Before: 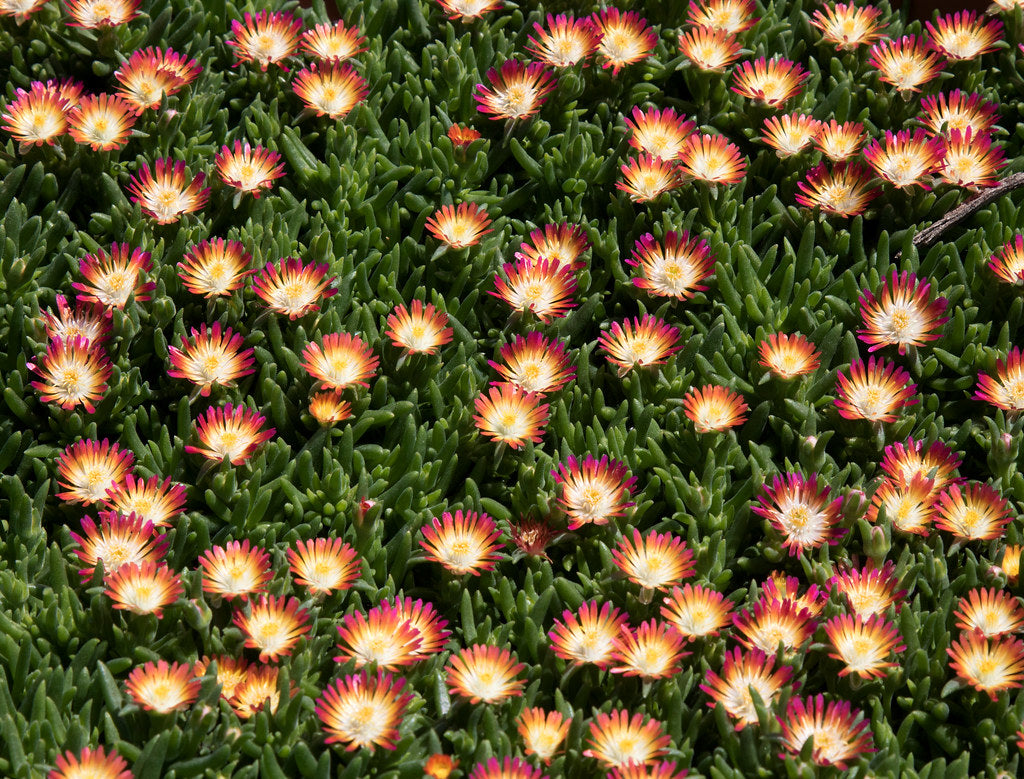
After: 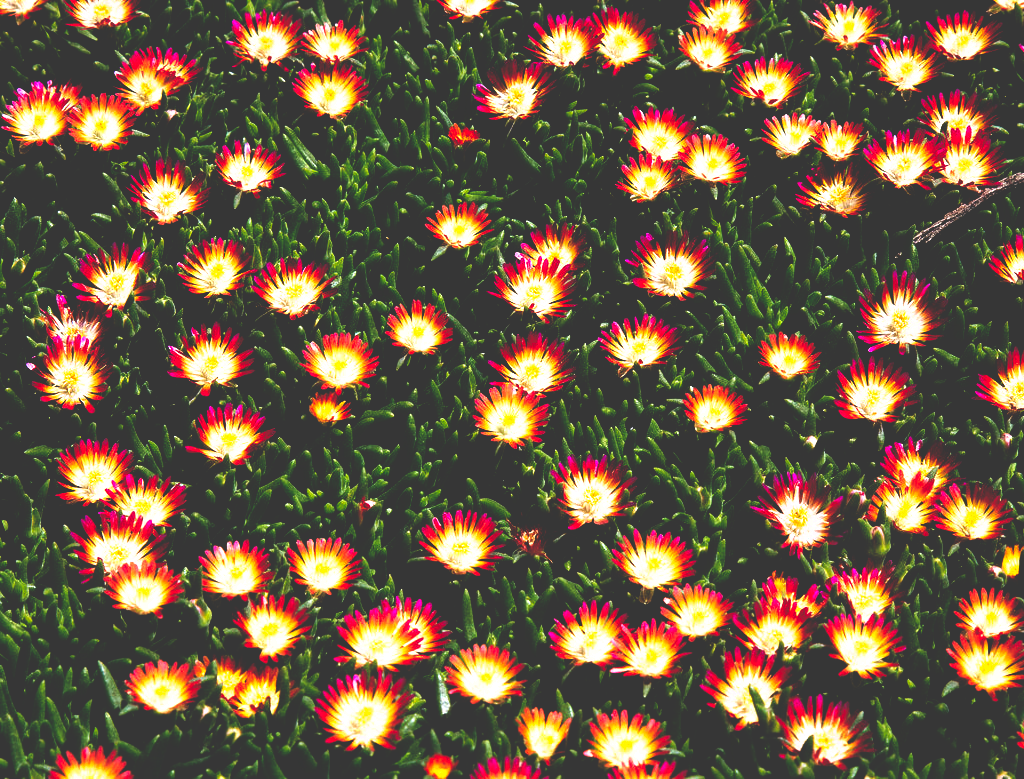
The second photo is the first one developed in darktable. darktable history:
exposure: black level correction 0.001, exposure 0.5 EV, compensate highlight preservation false
base curve: curves: ch0 [(0, 0.036) (0.083, 0.04) (0.804, 1)], preserve colors none
